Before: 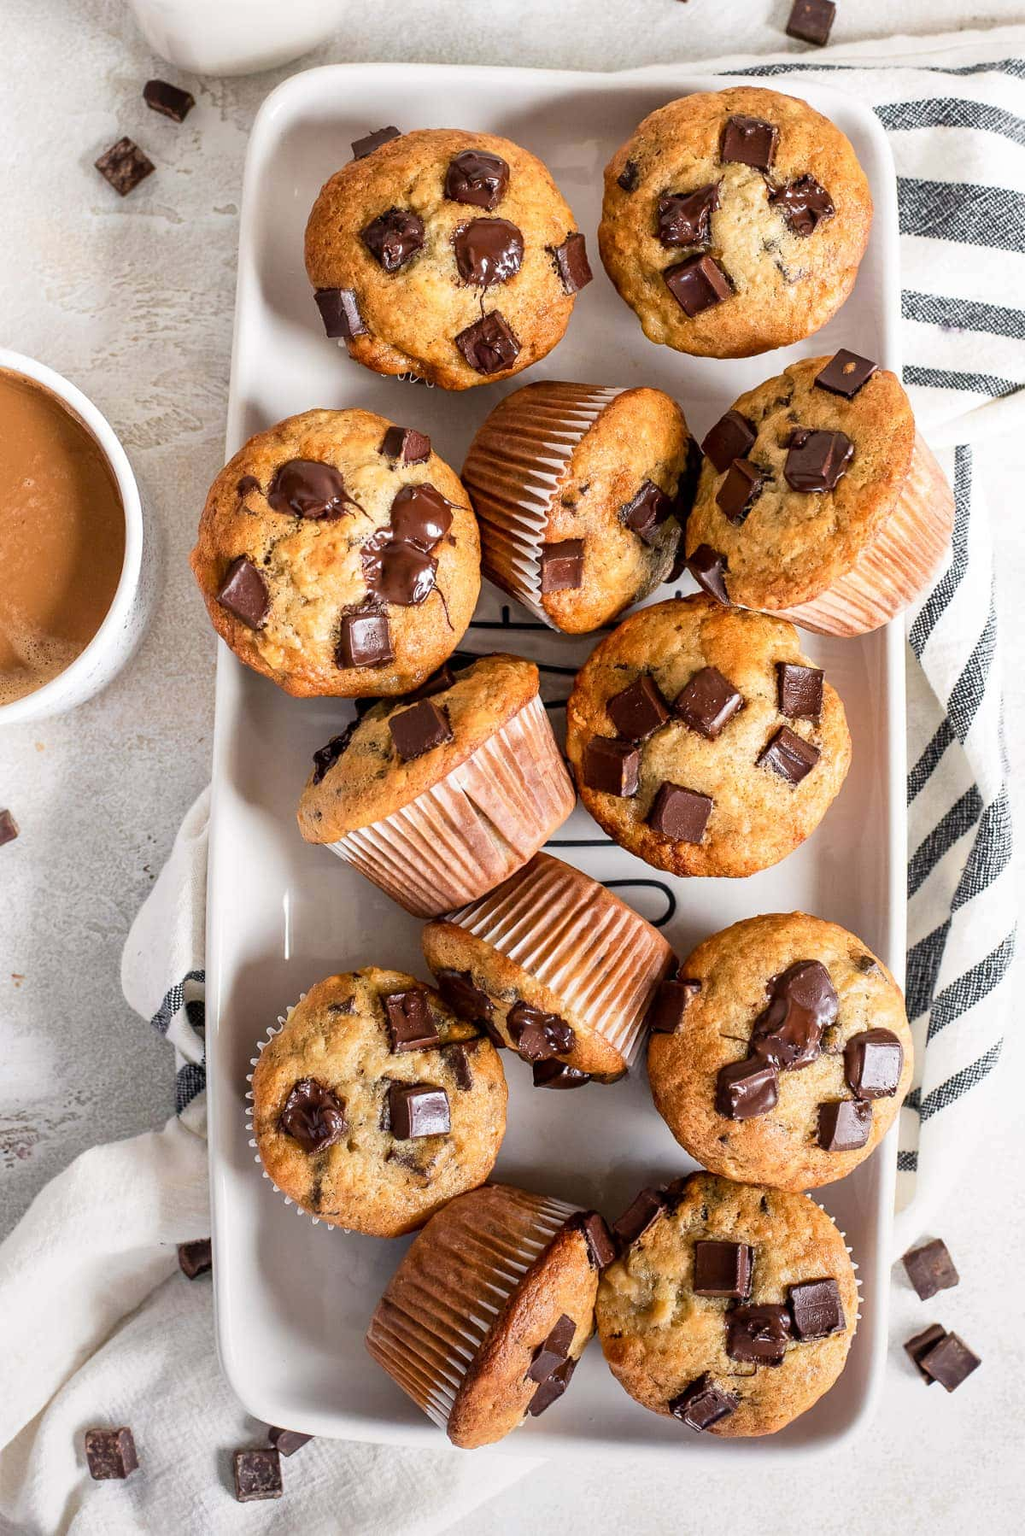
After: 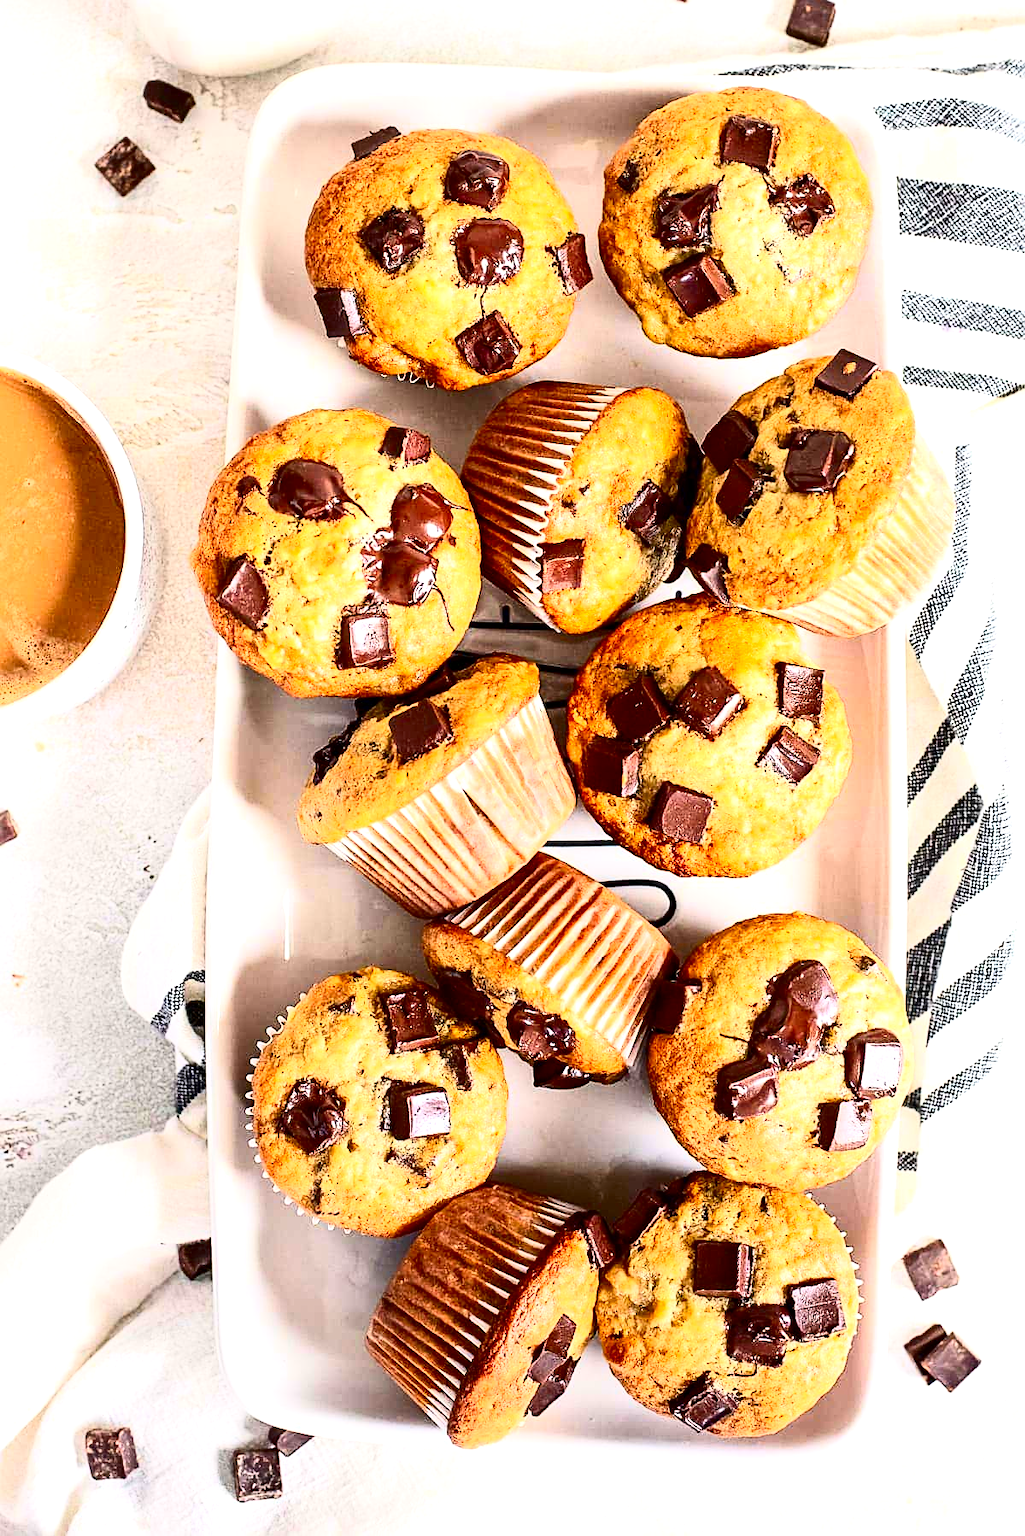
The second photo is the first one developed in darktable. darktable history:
color correction: saturation 1.11
exposure: black level correction 0.001, exposure 0.675 EV, compensate highlight preservation false
sharpen: on, module defaults
contrast brightness saturation: contrast 0.4, brightness 0.1, saturation 0.21
